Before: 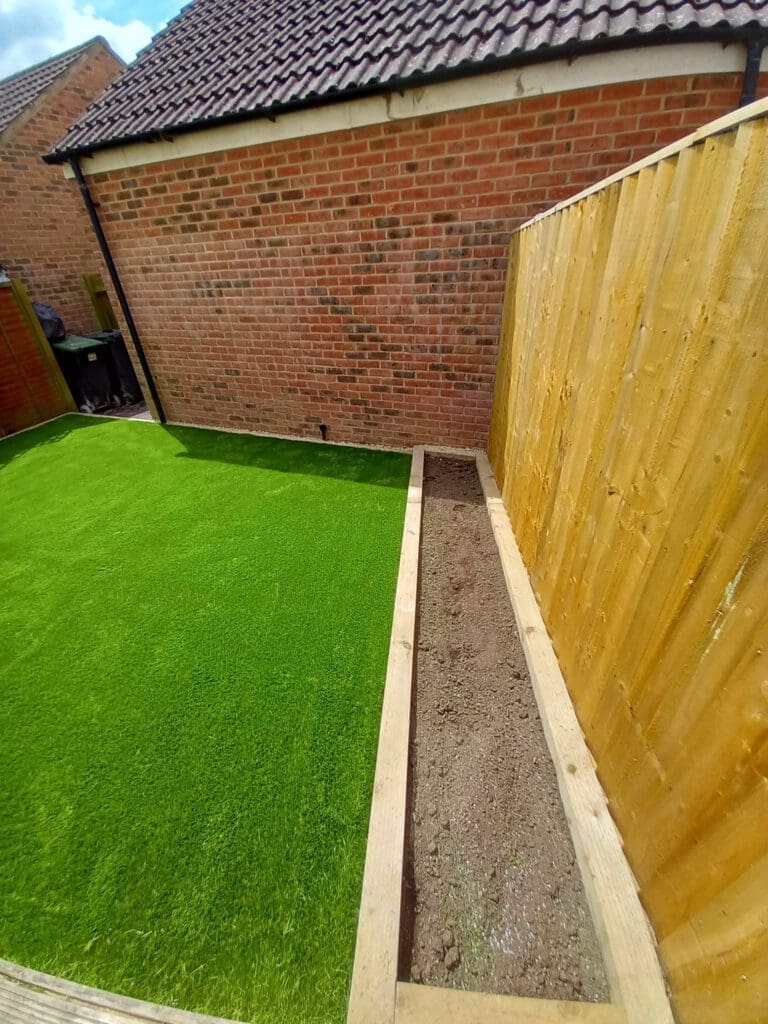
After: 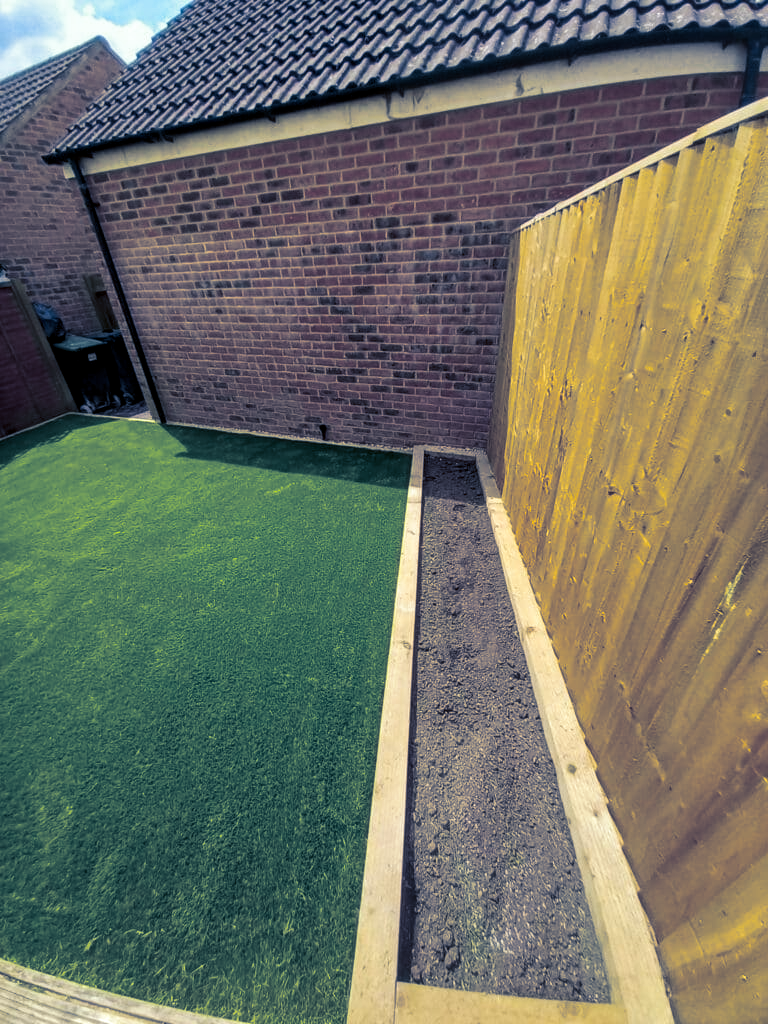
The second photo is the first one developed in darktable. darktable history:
split-toning: shadows › hue 226.8°, shadows › saturation 0.84
color contrast: green-magenta contrast 0.85, blue-yellow contrast 1.25, unbound 0
local contrast: on, module defaults
